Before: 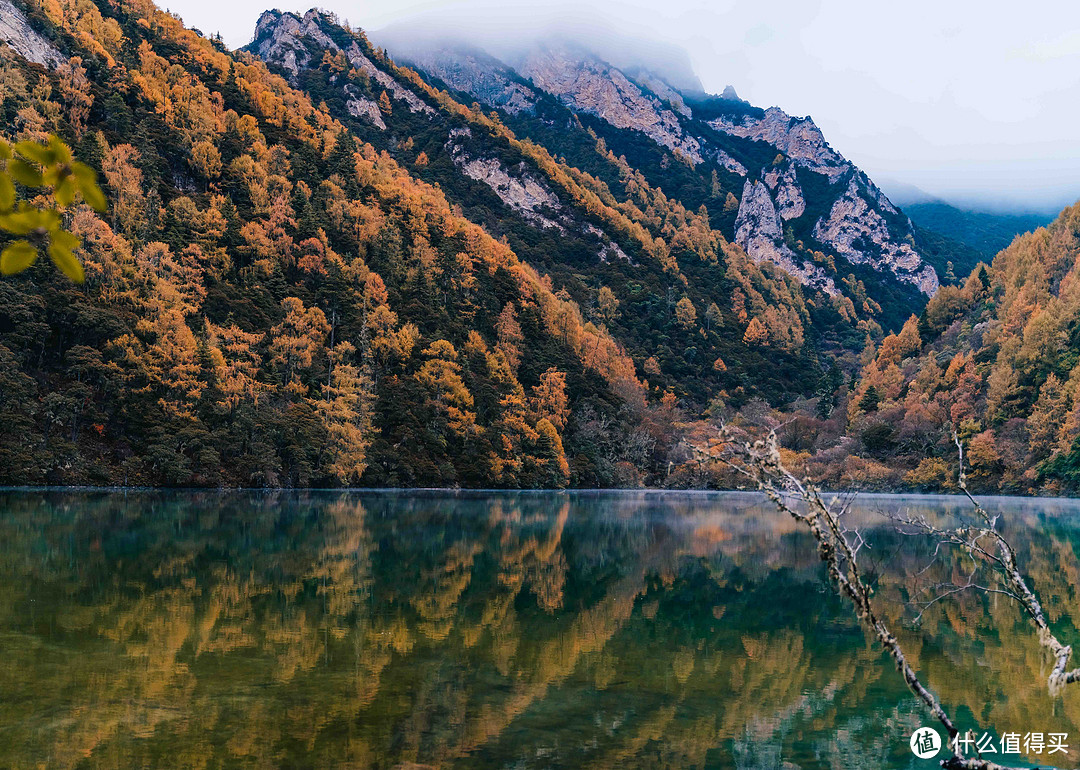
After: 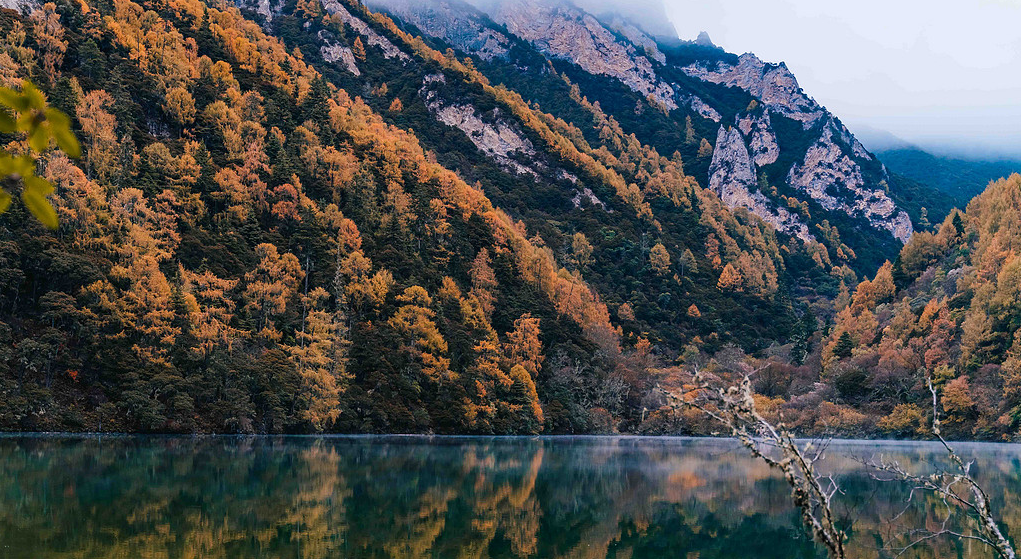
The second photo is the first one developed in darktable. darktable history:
crop: left 2.418%, top 7.096%, right 2.966%, bottom 20.19%
